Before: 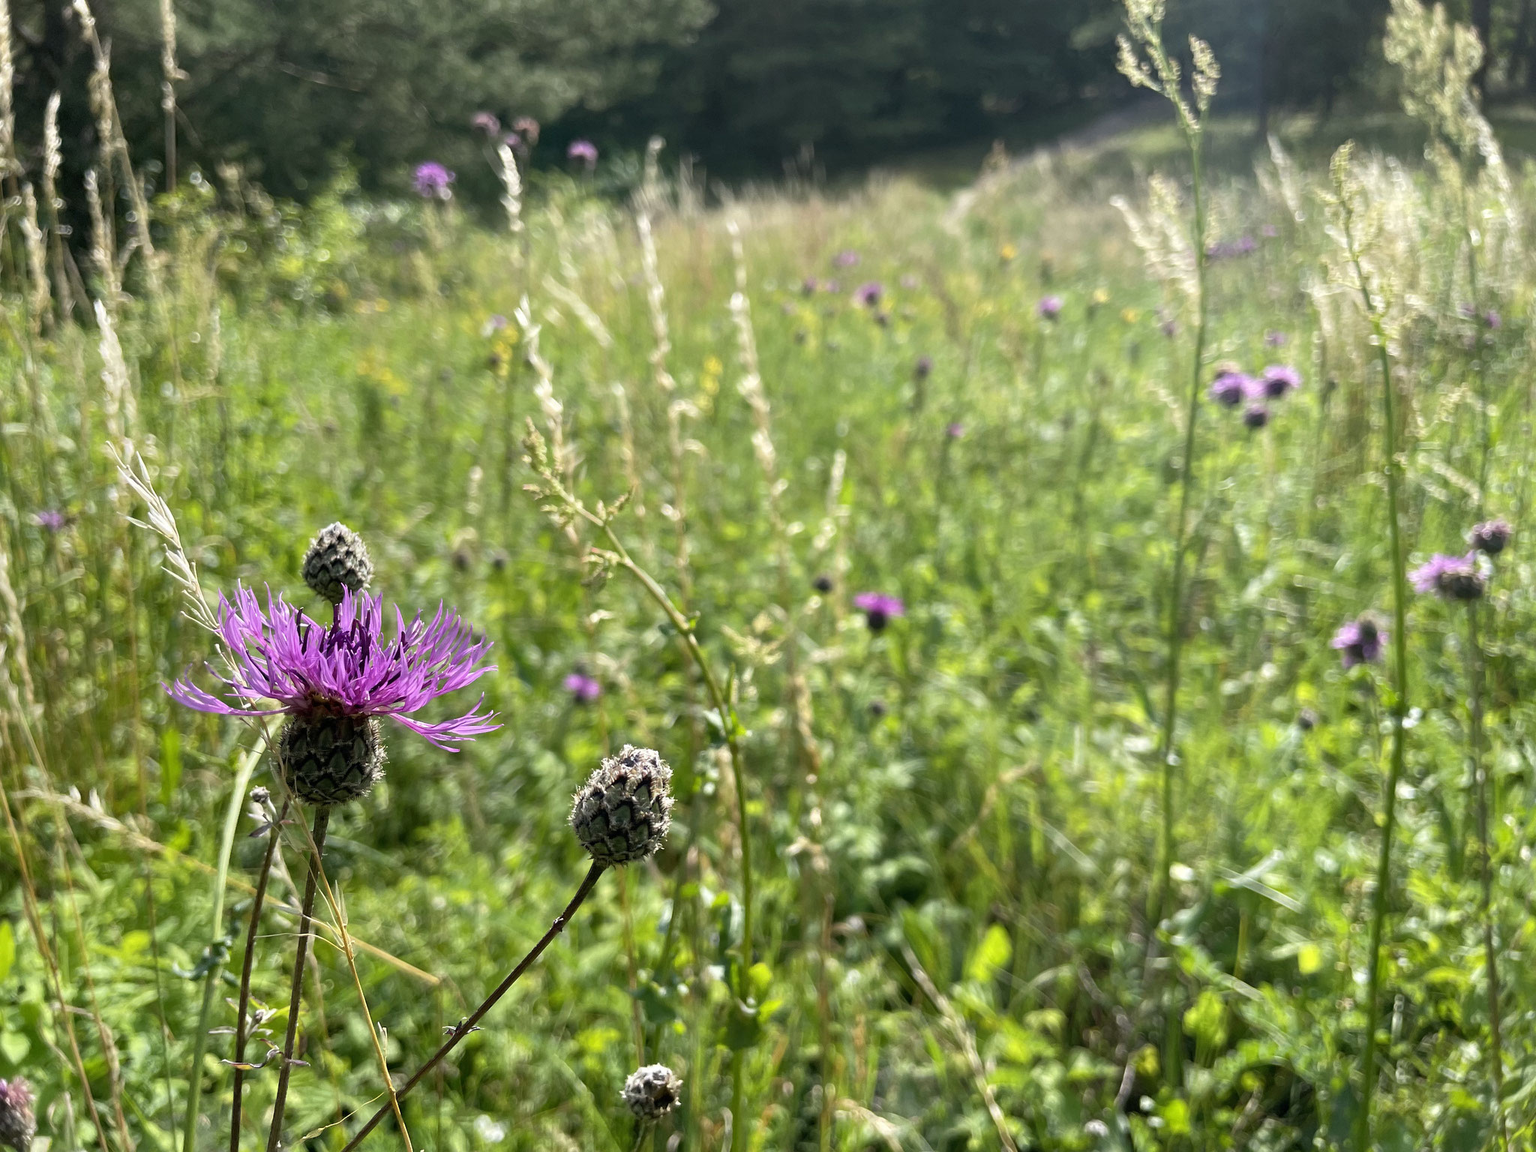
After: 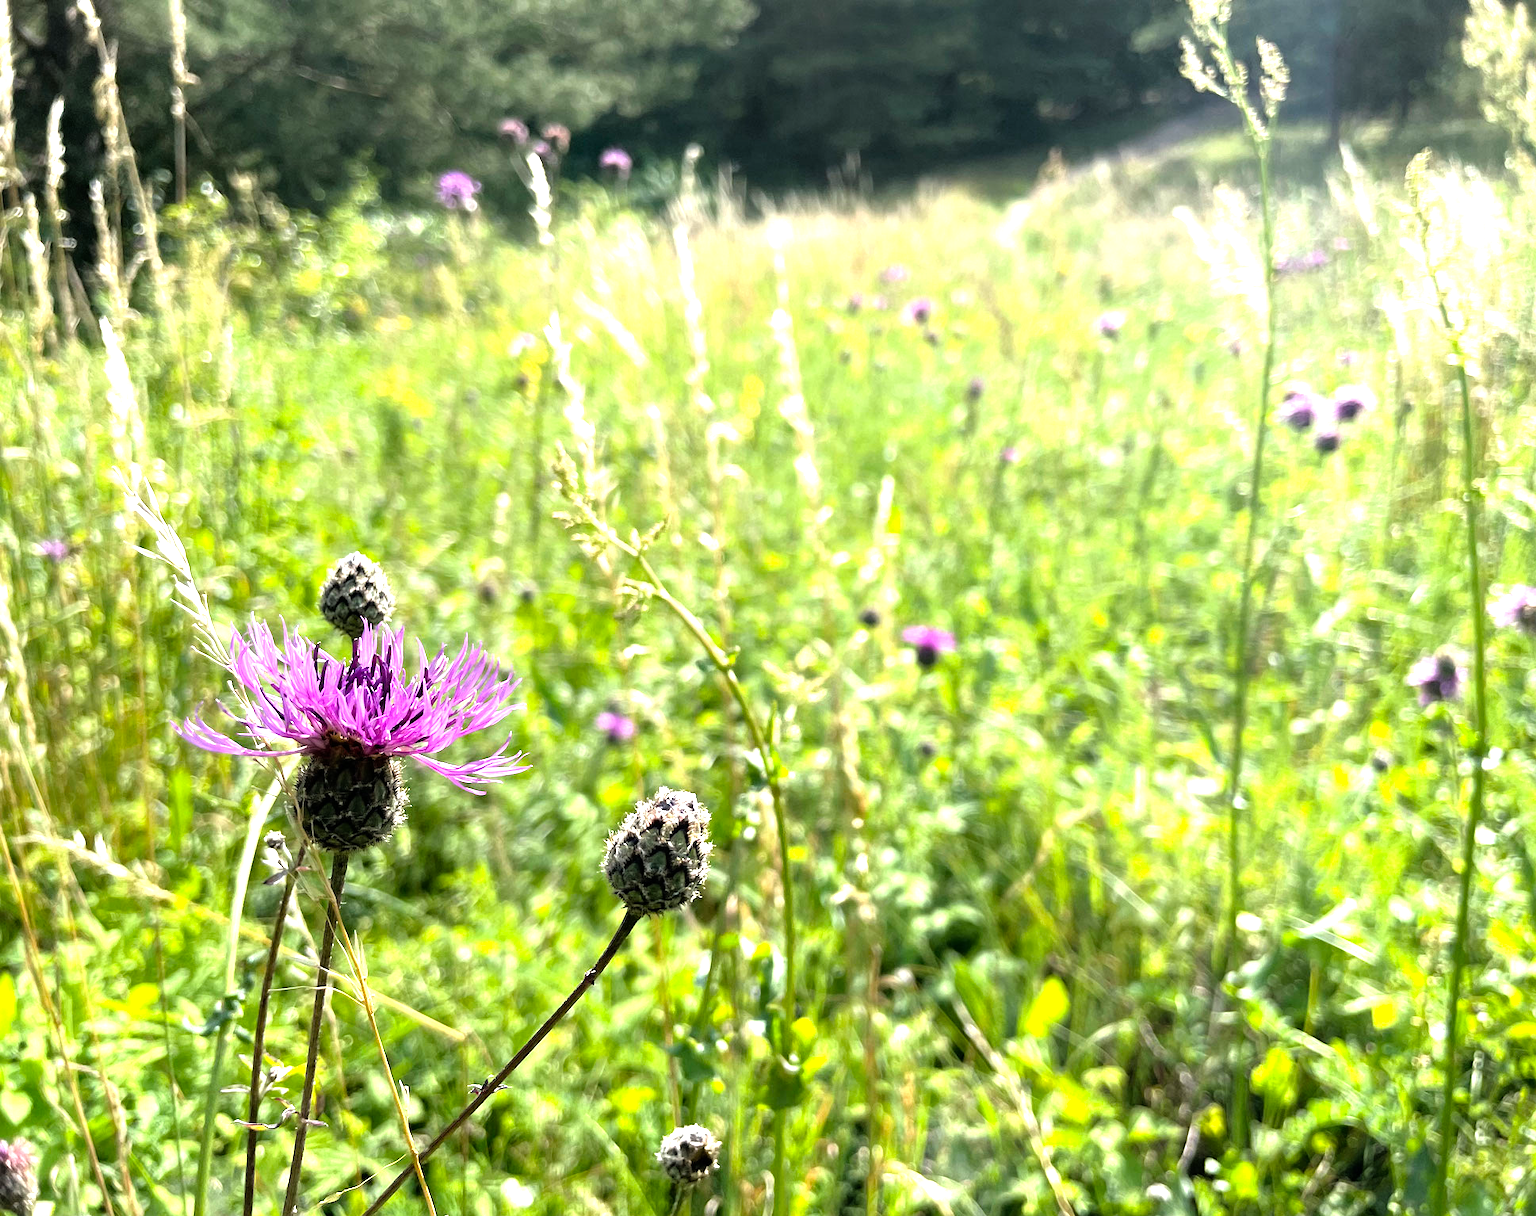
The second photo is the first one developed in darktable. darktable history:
crop and rotate: left 0%, right 5.326%
exposure: exposure 0.202 EV, compensate highlight preservation false
tone equalizer: -8 EV -1.12 EV, -7 EV -1.03 EV, -6 EV -0.9 EV, -5 EV -0.618 EV, -3 EV 0.578 EV, -2 EV 0.85 EV, -1 EV 1 EV, +0 EV 1.08 EV
